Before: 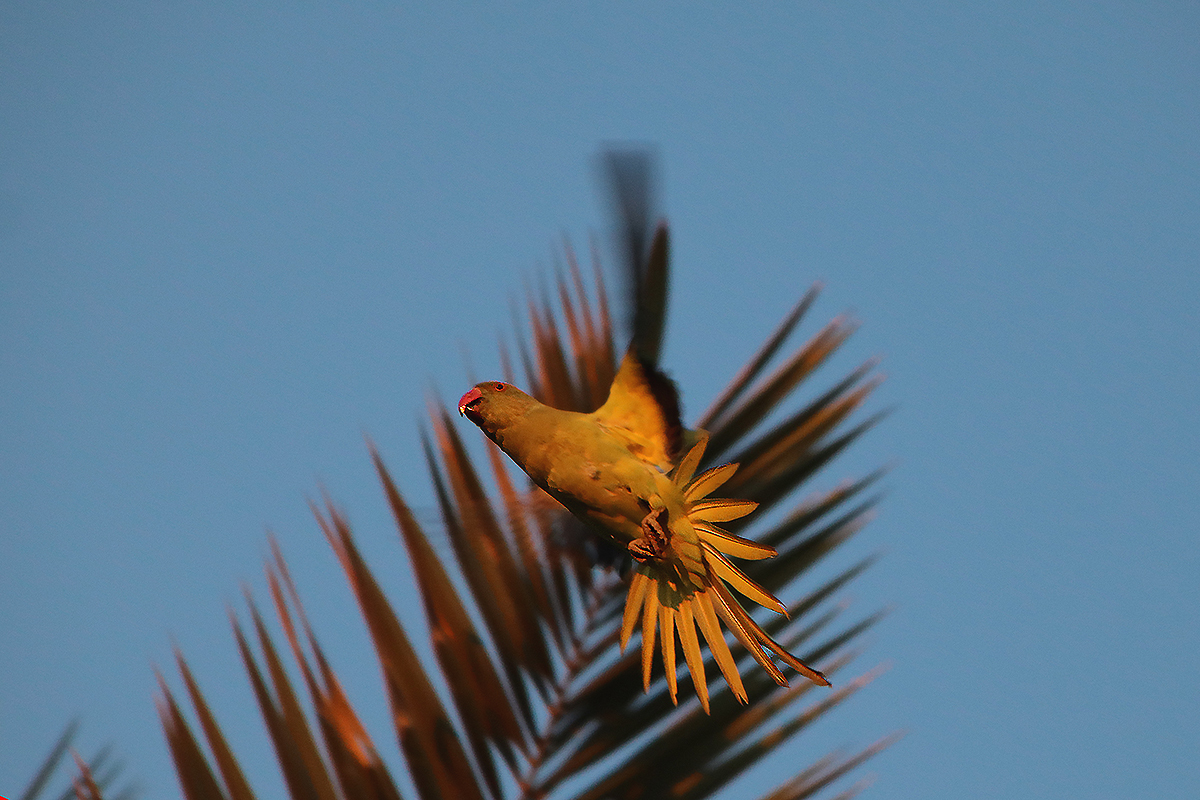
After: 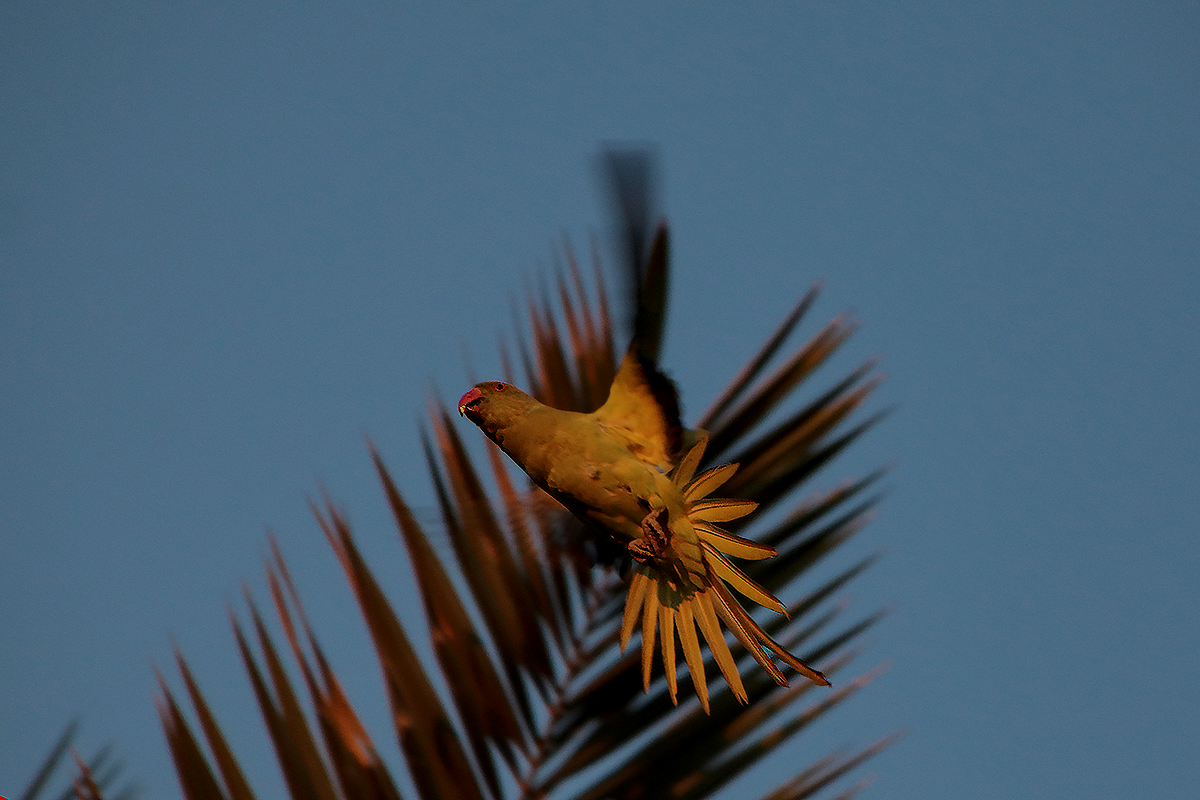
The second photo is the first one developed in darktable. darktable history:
local contrast: on, module defaults
exposure: black level correction 0, exposure -0.843 EV, compensate highlight preservation false
